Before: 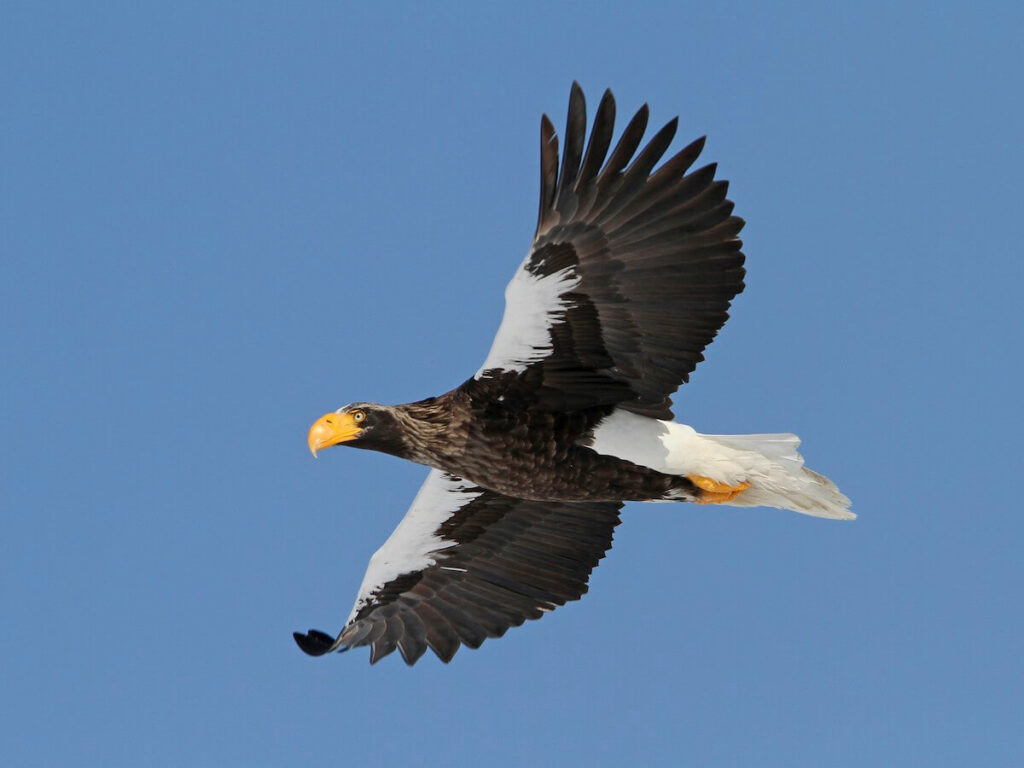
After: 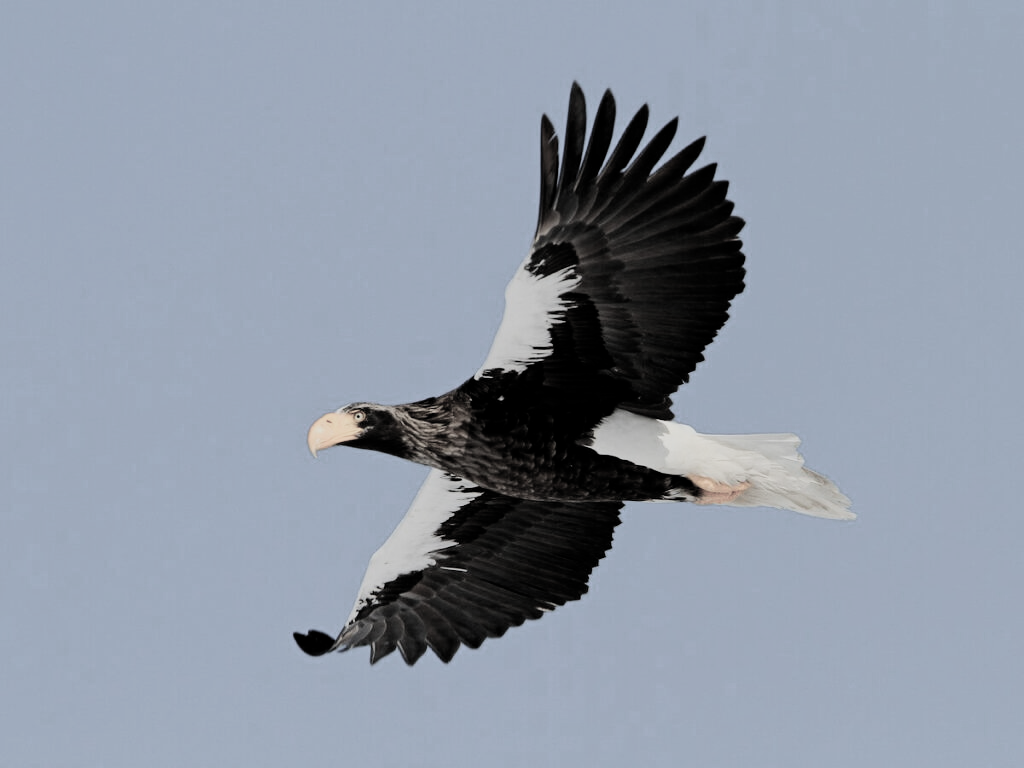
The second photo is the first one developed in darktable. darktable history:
exposure: black level correction 0.002, exposure 0.147 EV, compensate highlight preservation false
filmic rgb: black relative exposure -5.1 EV, white relative exposure 3.96 EV, threshold 5.97 EV, hardness 2.9, contrast 1.3, highlights saturation mix -31.22%, color science v5 (2021), contrast in shadows safe, contrast in highlights safe, enable highlight reconstruction true
